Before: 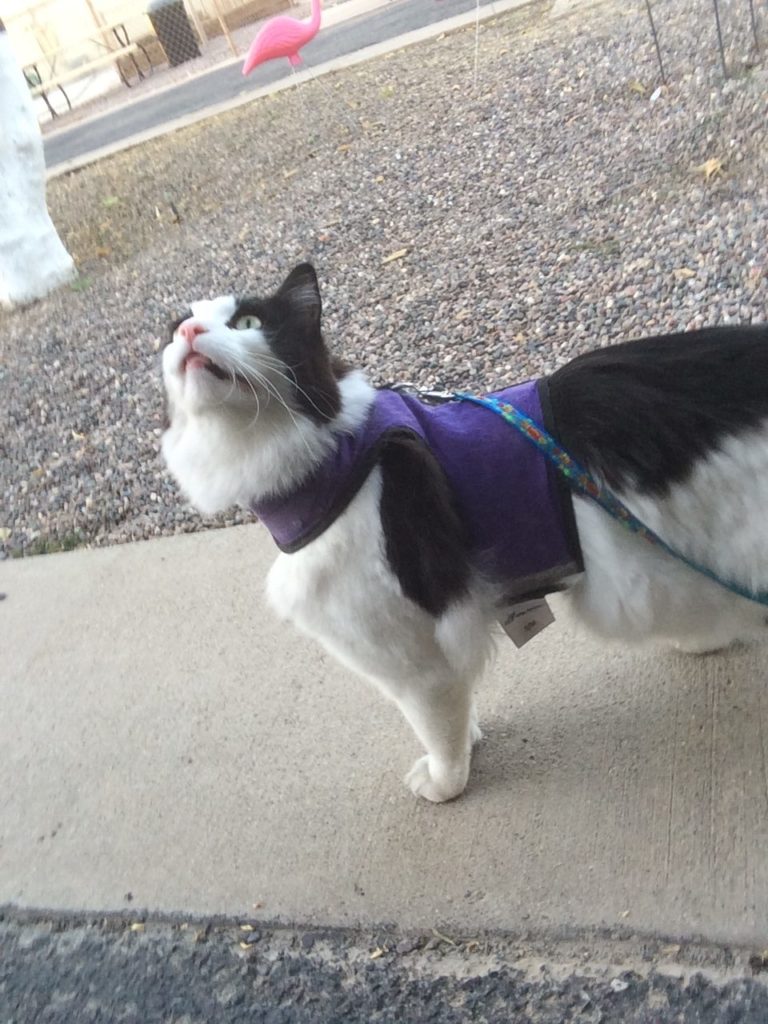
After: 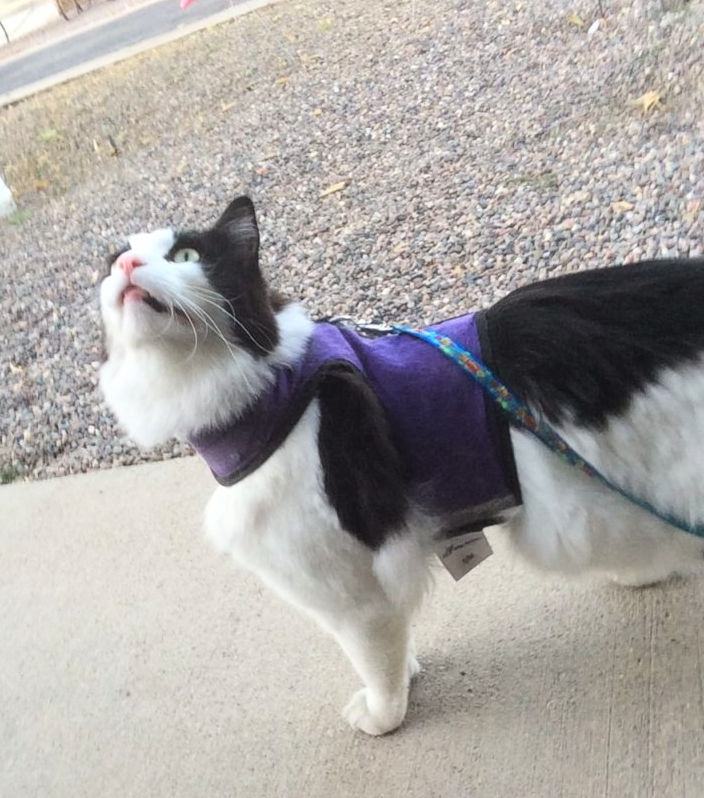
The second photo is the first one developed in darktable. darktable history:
crop: left 8.155%, top 6.611%, bottom 15.385%
tone curve: curves: ch0 [(0, 0) (0.004, 0.001) (0.133, 0.112) (0.325, 0.362) (0.832, 0.893) (1, 1)], color space Lab, linked channels, preserve colors none
